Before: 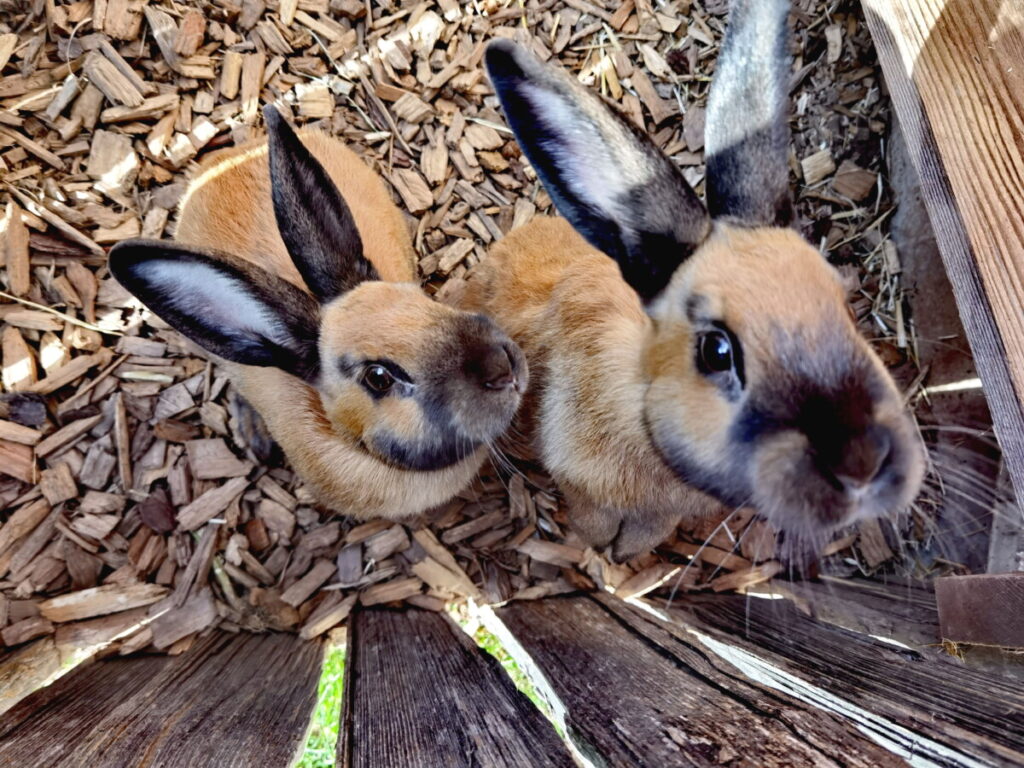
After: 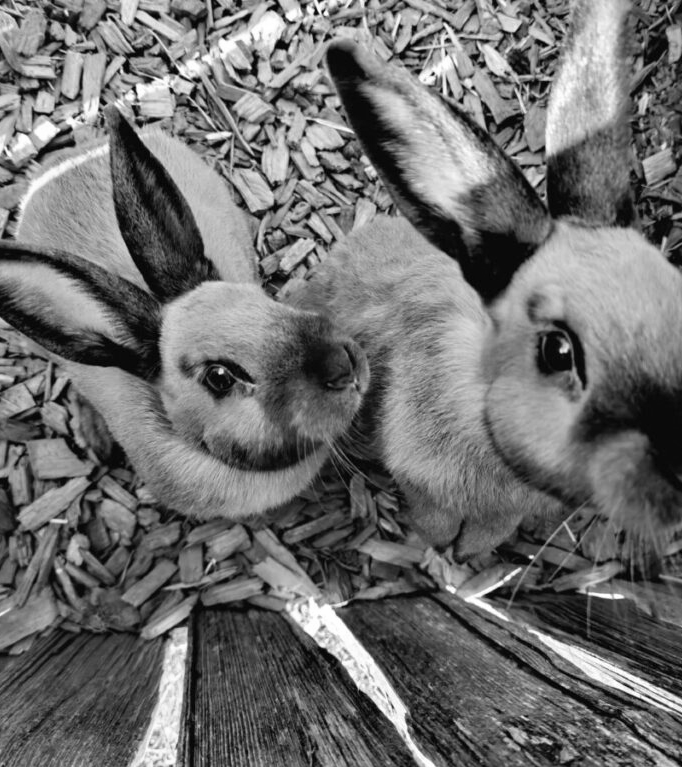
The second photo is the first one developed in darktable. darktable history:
crop and rotate: left 15.546%, right 17.787%
monochrome: on, module defaults
